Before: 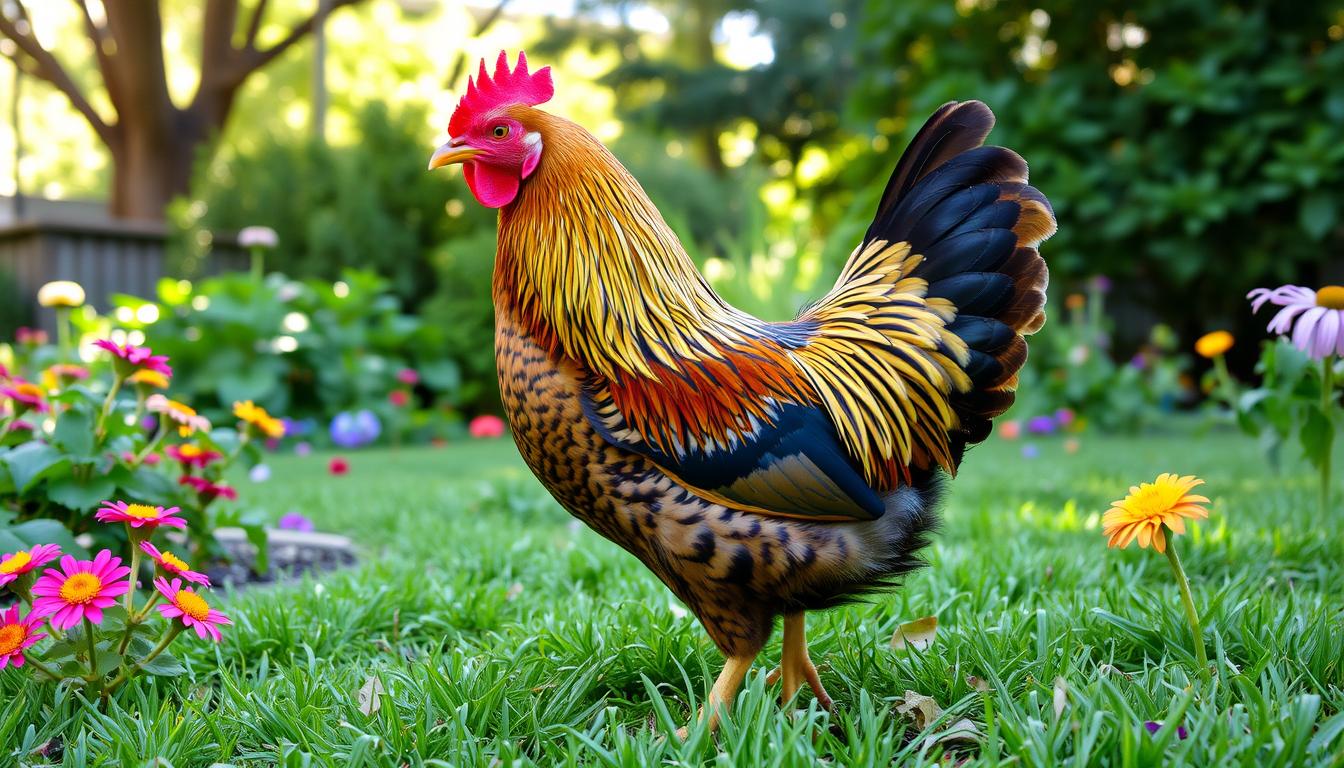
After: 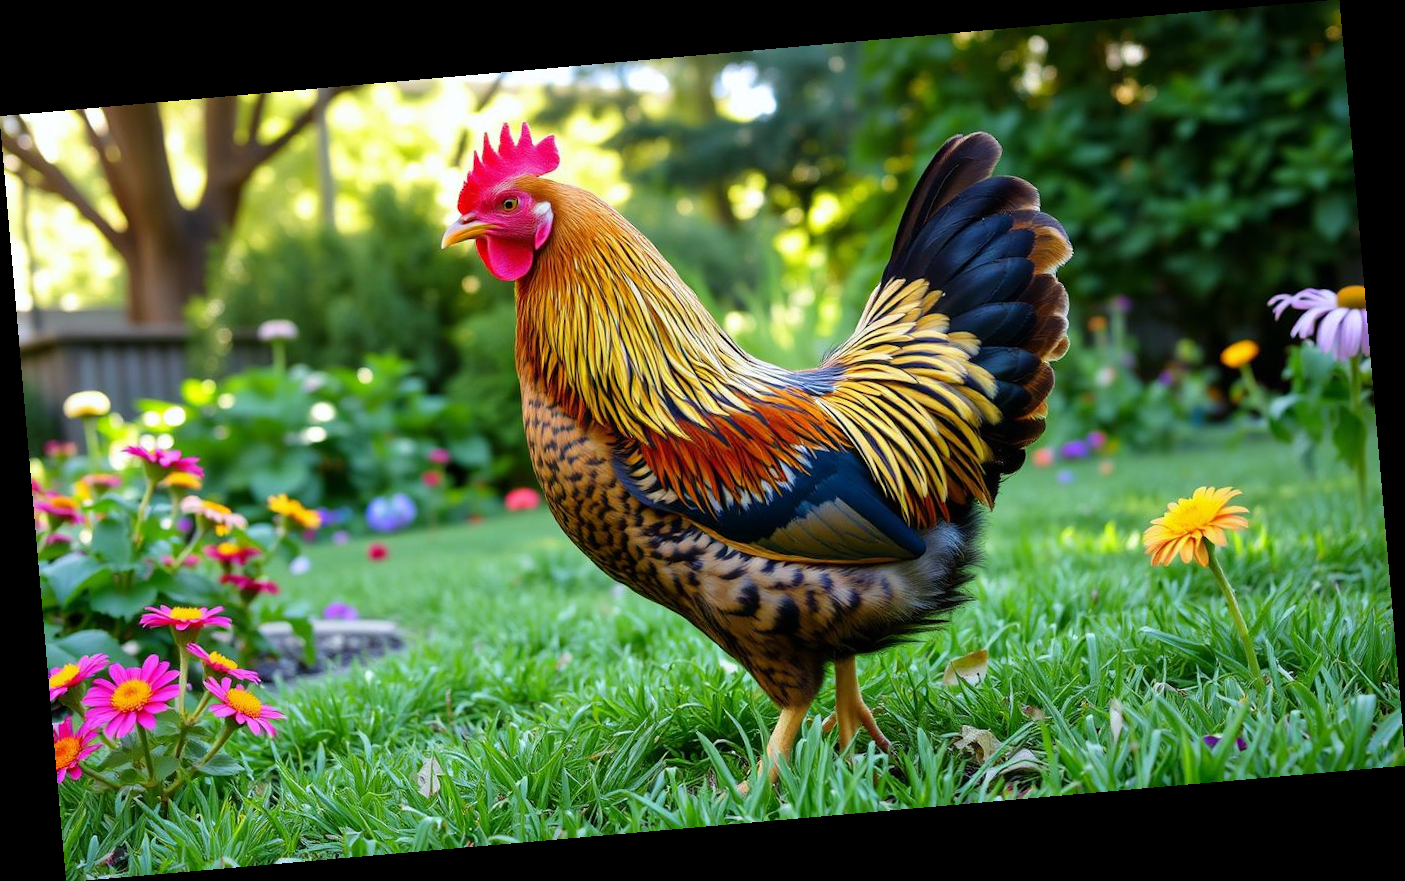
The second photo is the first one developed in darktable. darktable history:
rotate and perspective: rotation -4.98°, automatic cropping off
white balance: red 0.986, blue 1.01
